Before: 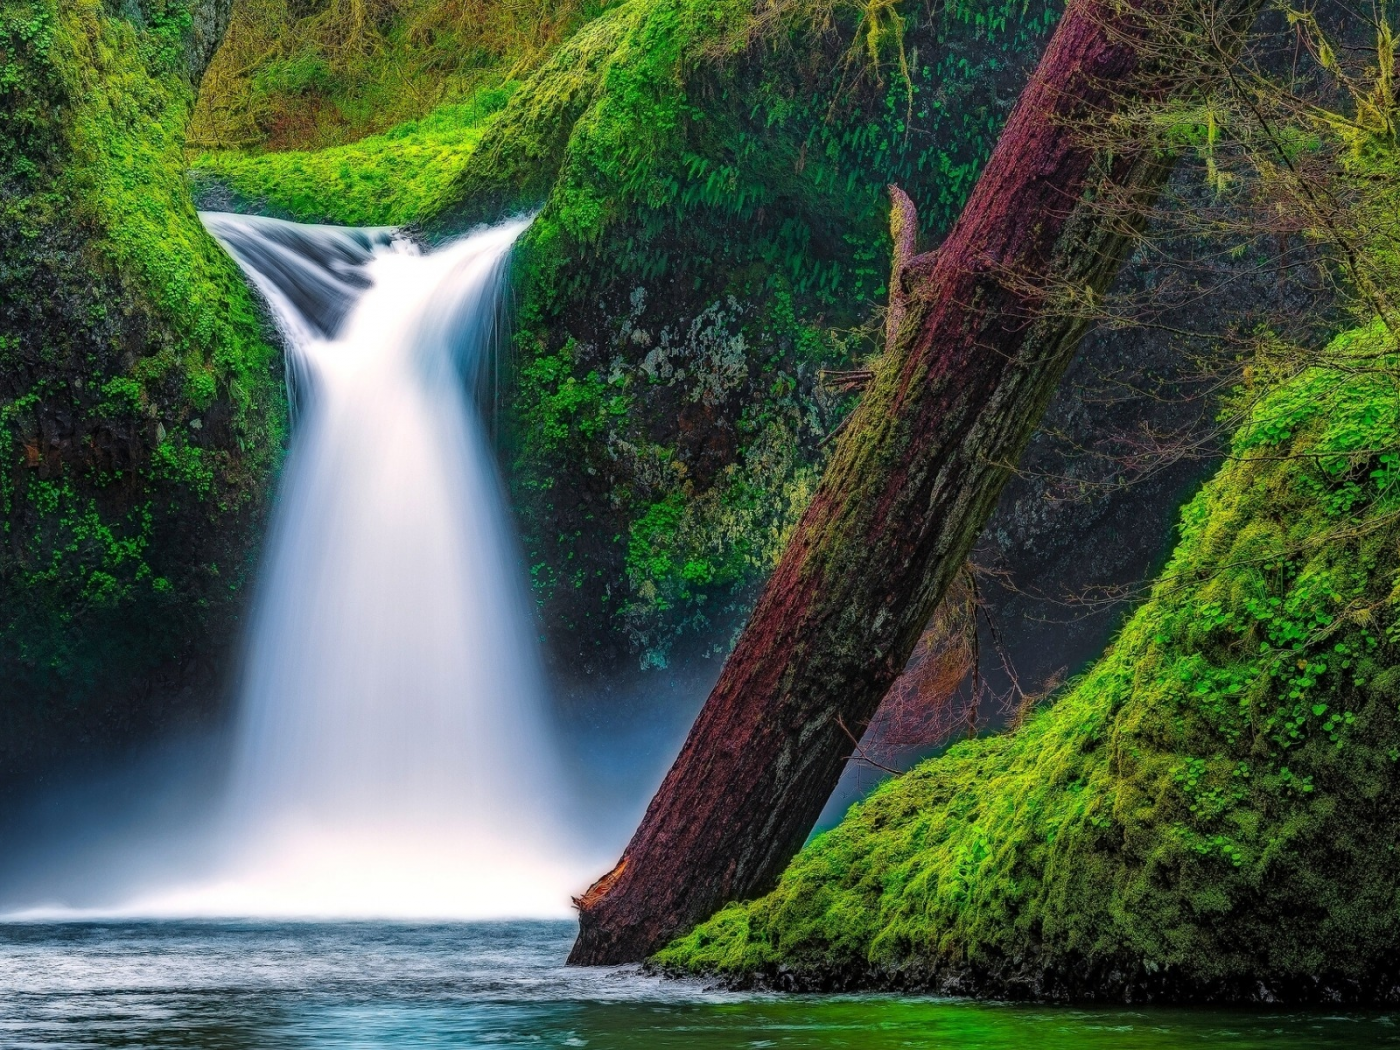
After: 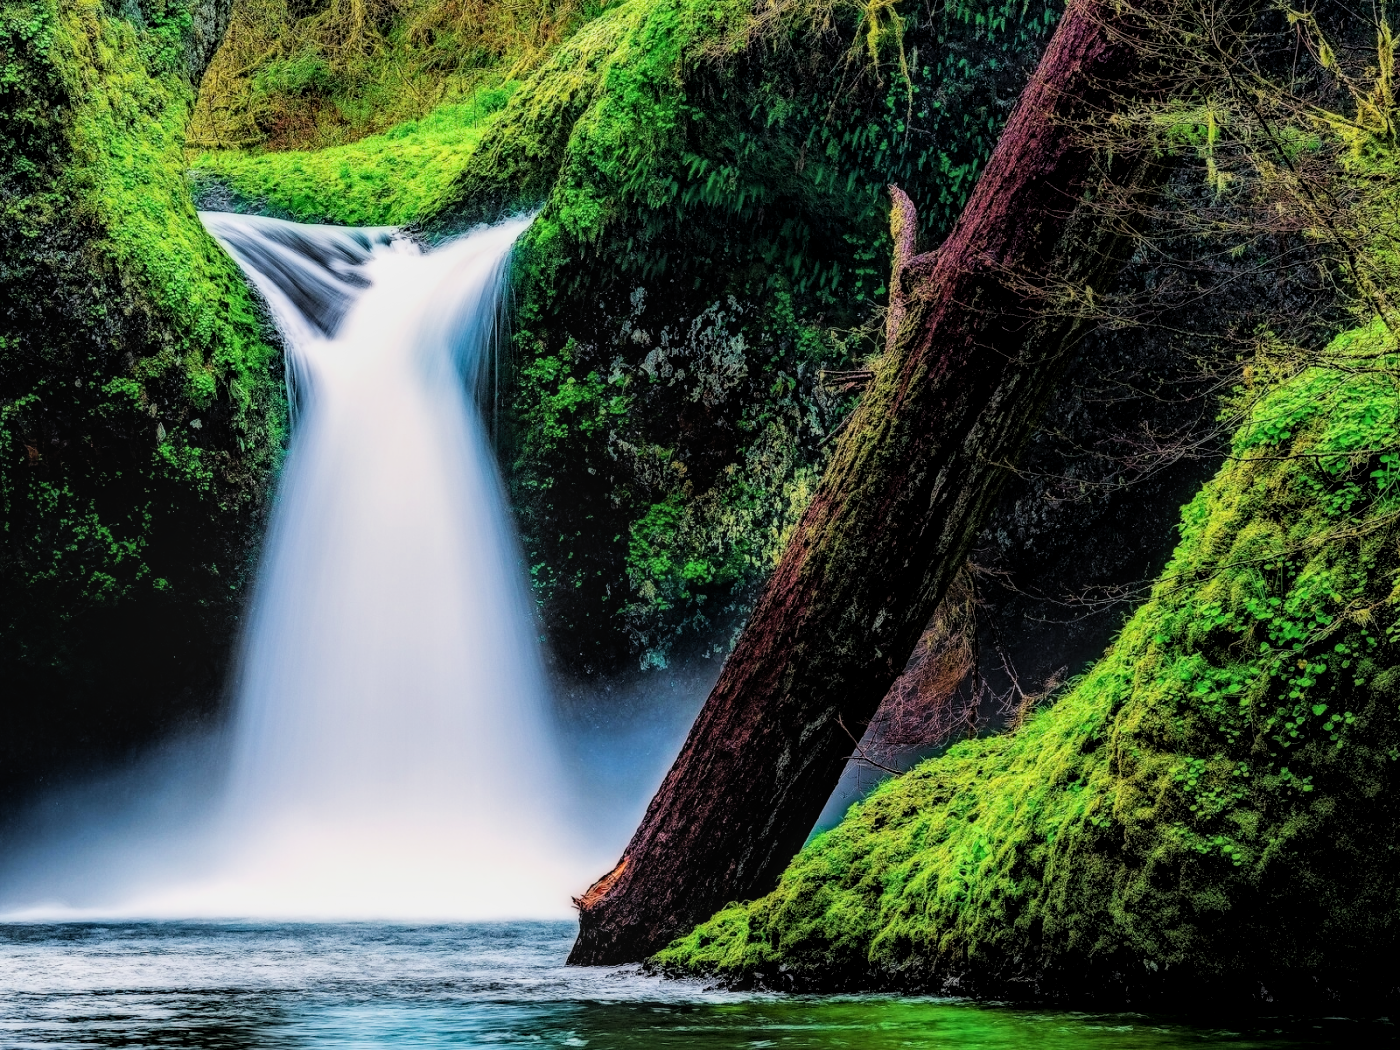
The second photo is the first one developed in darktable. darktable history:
filmic rgb: black relative exposure -7.49 EV, white relative exposure 4.99 EV, hardness 3.33, contrast 1.299
local contrast: on, module defaults
tone equalizer: -8 EV -0.744 EV, -7 EV -0.682 EV, -6 EV -0.621 EV, -5 EV -0.381 EV, -3 EV 0.384 EV, -2 EV 0.6 EV, -1 EV 0.683 EV, +0 EV 0.752 EV, mask exposure compensation -0.502 EV
contrast brightness saturation: saturation -0.027
